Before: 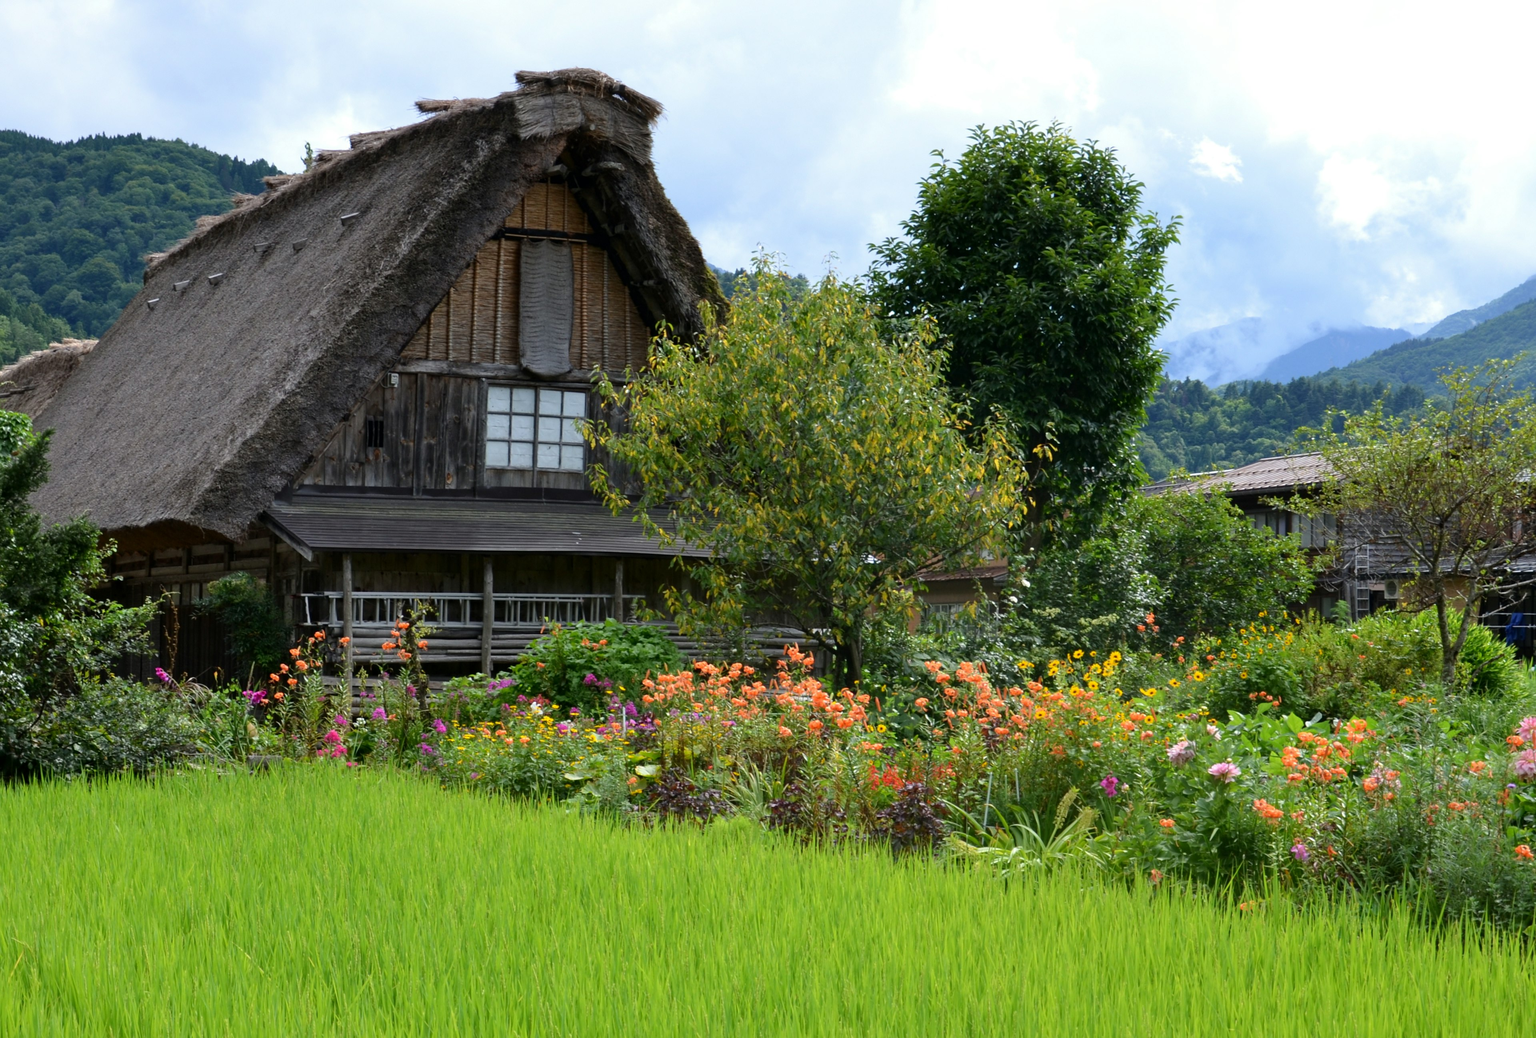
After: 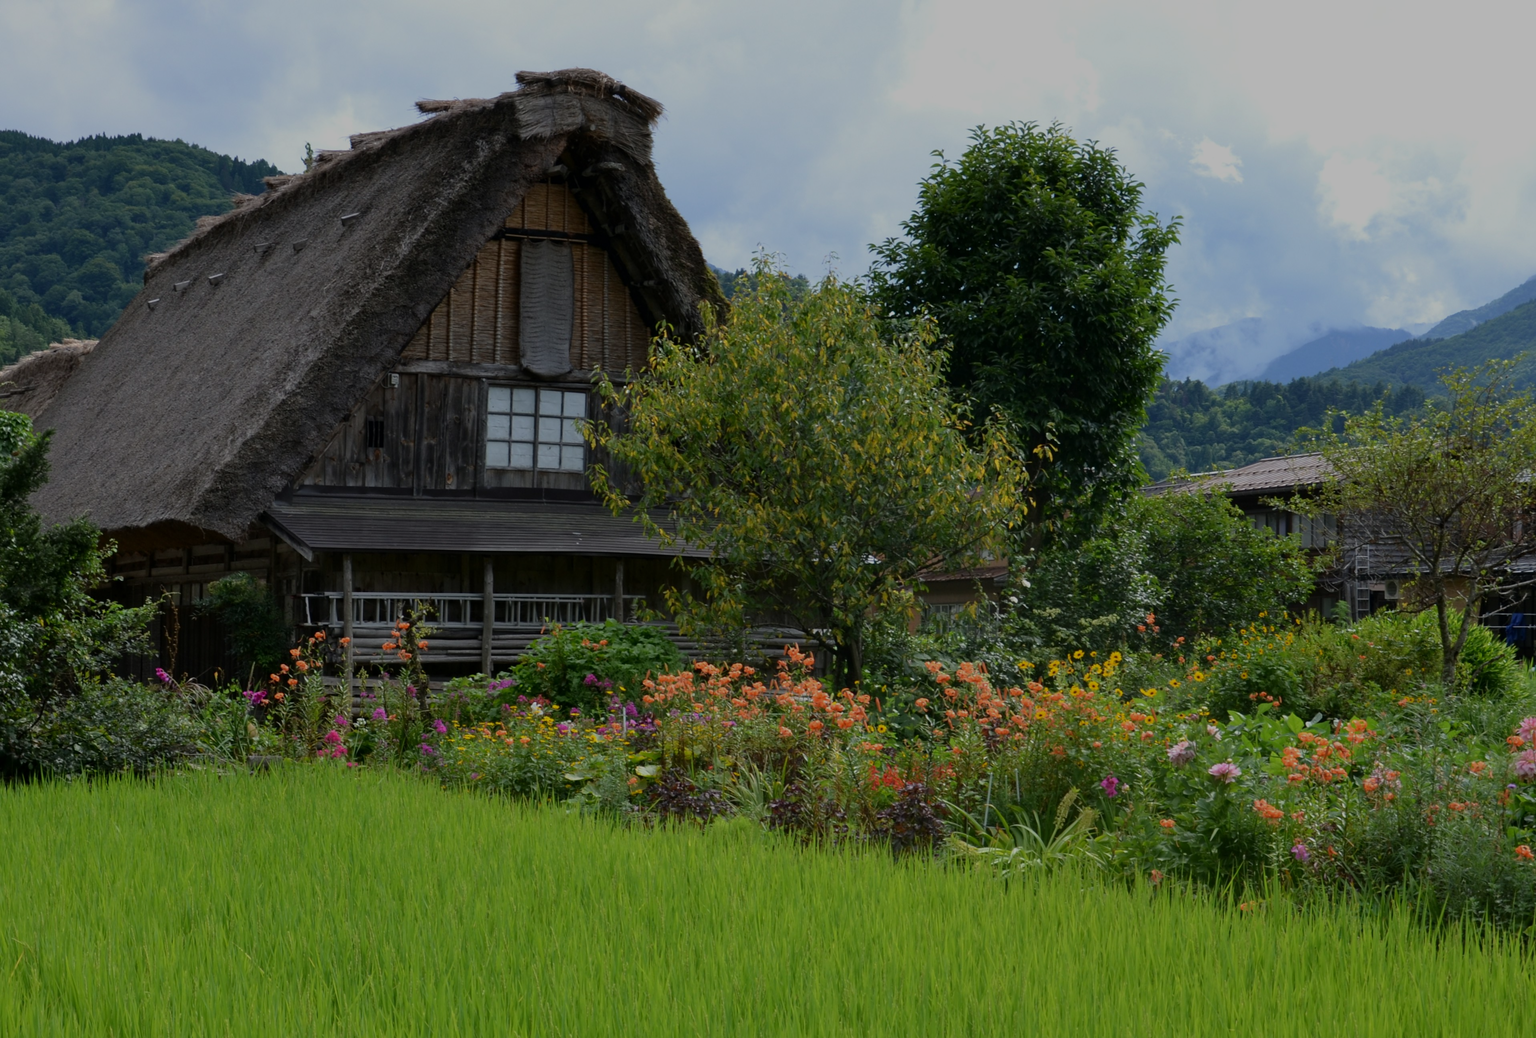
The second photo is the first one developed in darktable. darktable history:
color balance: on, module defaults
exposure: exposure -0.492 EV
